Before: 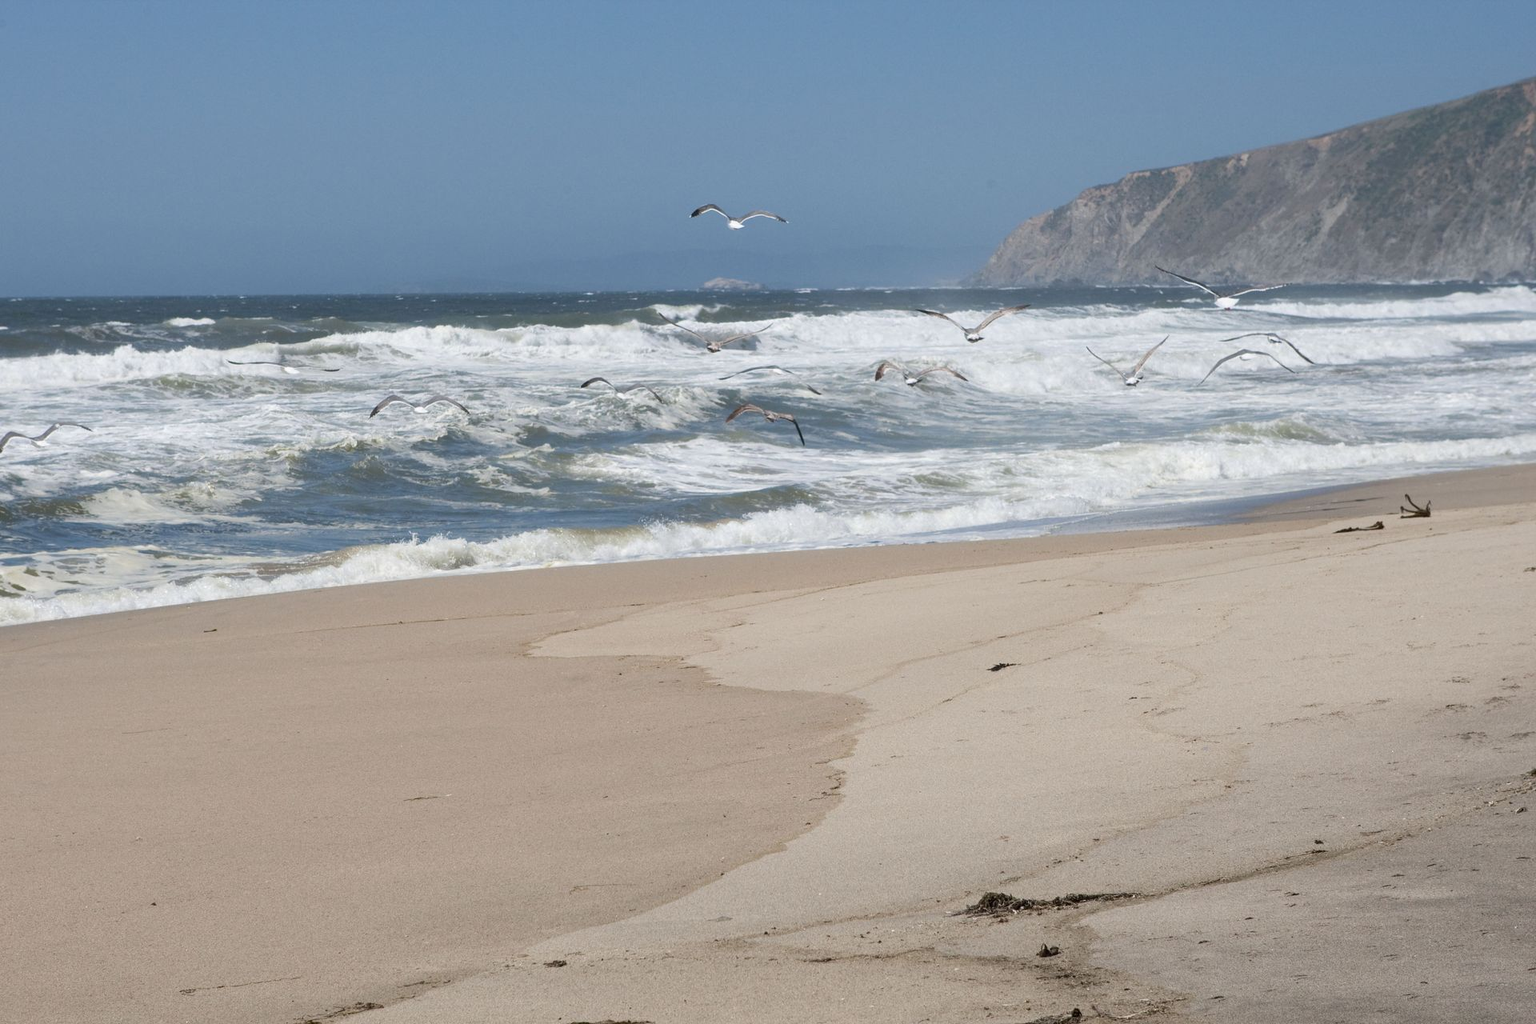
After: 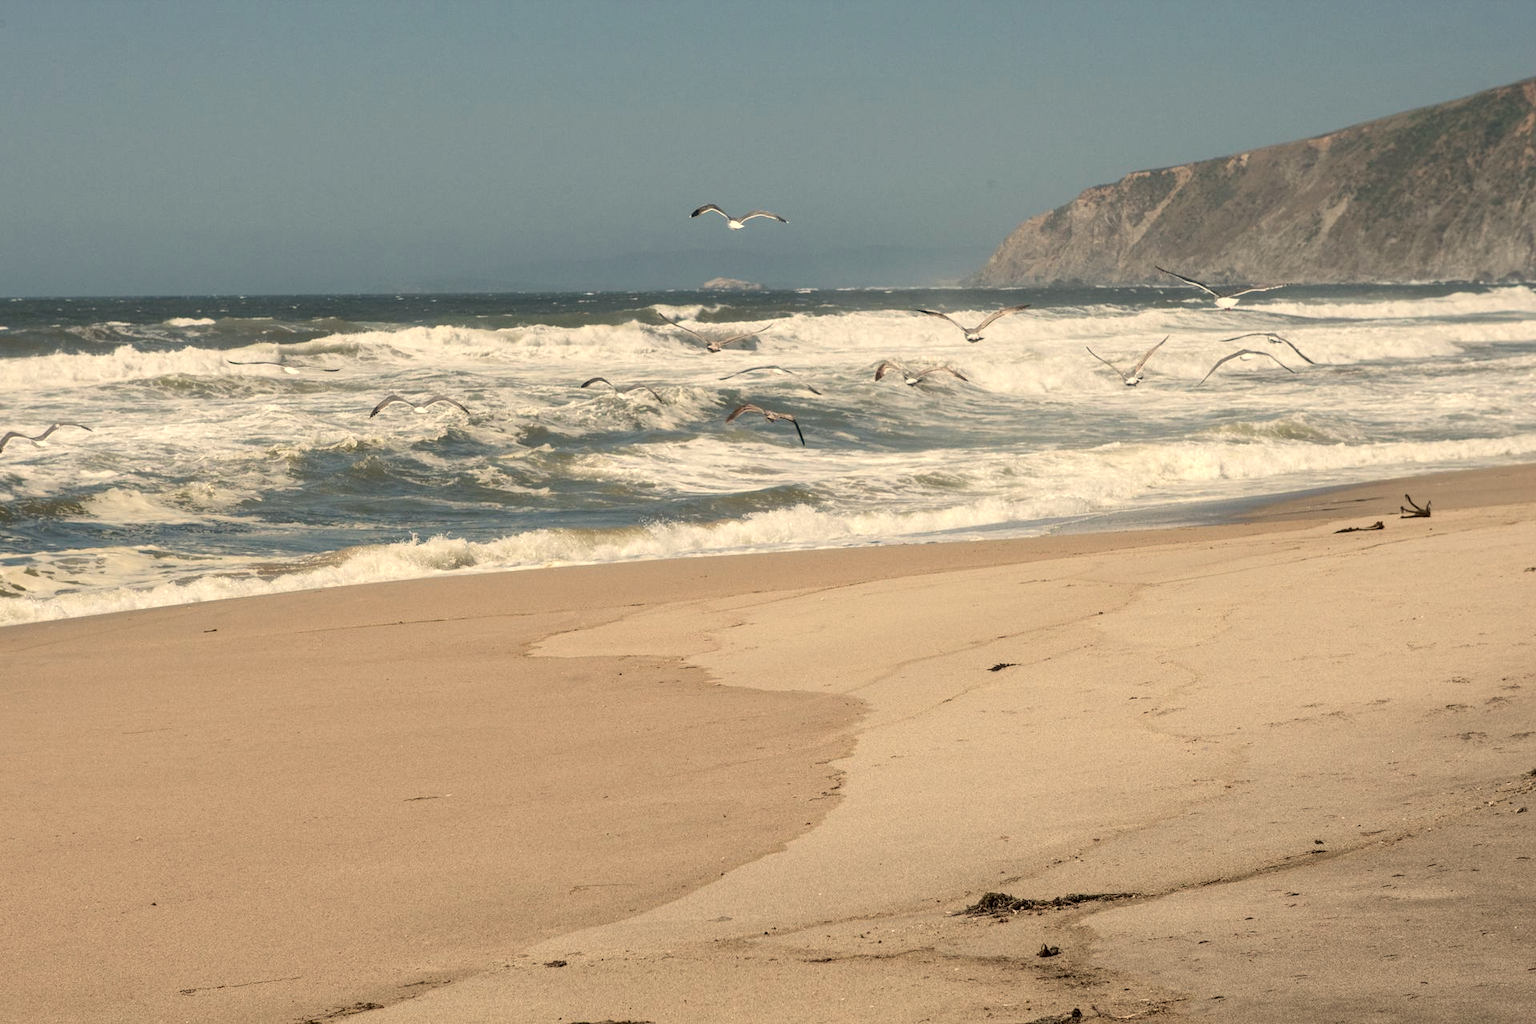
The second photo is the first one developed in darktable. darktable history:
local contrast: on, module defaults
white balance: red 1.123, blue 0.83
